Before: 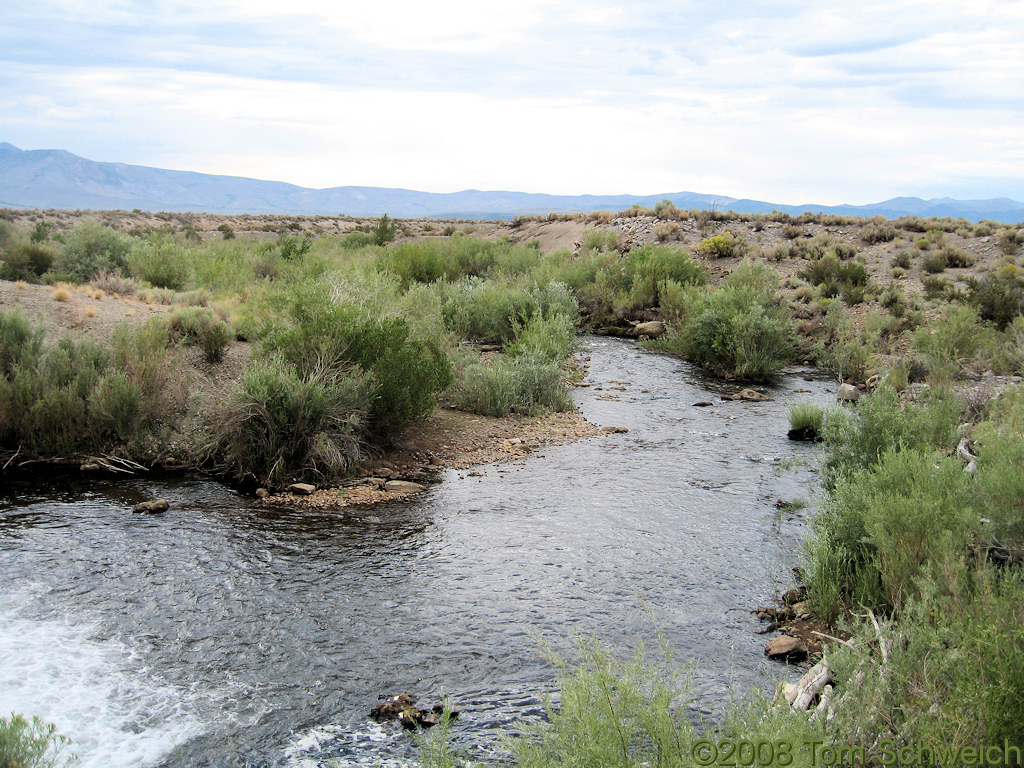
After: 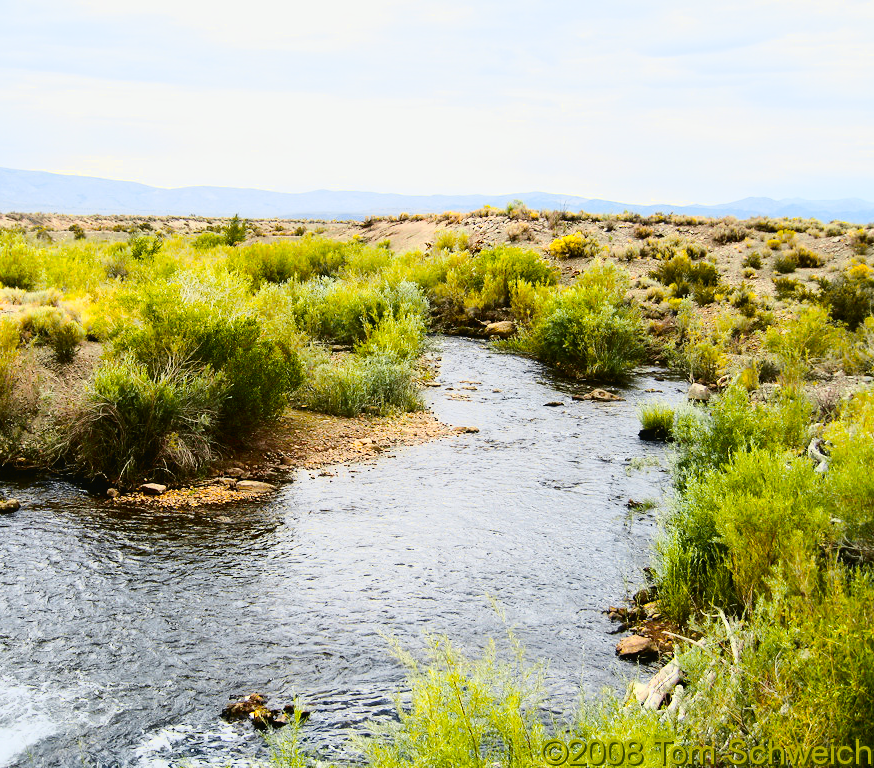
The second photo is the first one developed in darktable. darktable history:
color balance rgb: power › hue 212.71°, perceptual saturation grading › global saturation -0.05%, perceptual saturation grading › highlights -17.204%, perceptual saturation grading › mid-tones 33.445%, perceptual saturation grading › shadows 50.401%, global vibrance 20%
color zones: curves: ch0 [(0, 0.511) (0.143, 0.531) (0.286, 0.56) (0.429, 0.5) (0.571, 0.5) (0.714, 0.5) (0.857, 0.5) (1, 0.5)]; ch1 [(0, 0.525) (0.143, 0.705) (0.286, 0.715) (0.429, 0.35) (0.571, 0.35) (0.714, 0.35) (0.857, 0.4) (1, 0.4)]; ch2 [(0, 0.572) (0.143, 0.512) (0.286, 0.473) (0.429, 0.45) (0.571, 0.5) (0.714, 0.5) (0.857, 0.518) (1, 0.518)]
contrast equalizer: octaves 7, y [[0.5 ×6], [0.5 ×6], [0.5 ×6], [0 ×6], [0, 0, 0, 0.581, 0.011, 0]]
tone equalizer: mask exposure compensation -0.51 EV
crop and rotate: left 14.63%
tone curve: curves: ch0 [(0.003, 0.023) (0.071, 0.052) (0.236, 0.197) (0.466, 0.557) (0.625, 0.761) (0.783, 0.9) (0.994, 0.968)]; ch1 [(0, 0) (0.262, 0.227) (0.417, 0.386) (0.469, 0.467) (0.502, 0.498) (0.528, 0.53) (0.573, 0.579) (0.605, 0.621) (0.644, 0.671) (0.686, 0.728) (0.994, 0.987)]; ch2 [(0, 0) (0.262, 0.188) (0.385, 0.353) (0.427, 0.424) (0.495, 0.493) (0.515, 0.54) (0.547, 0.561) (0.589, 0.613) (0.644, 0.748) (1, 1)], color space Lab, independent channels, preserve colors none
